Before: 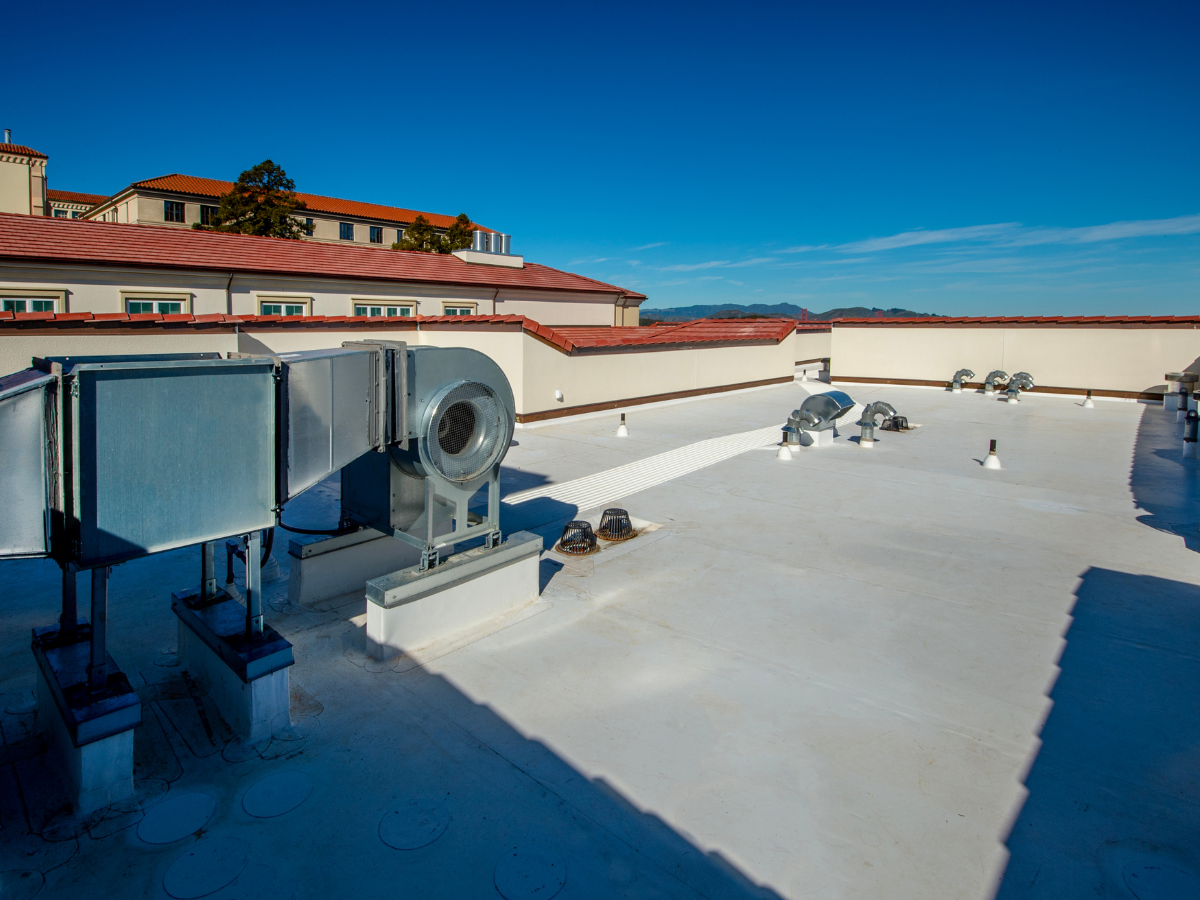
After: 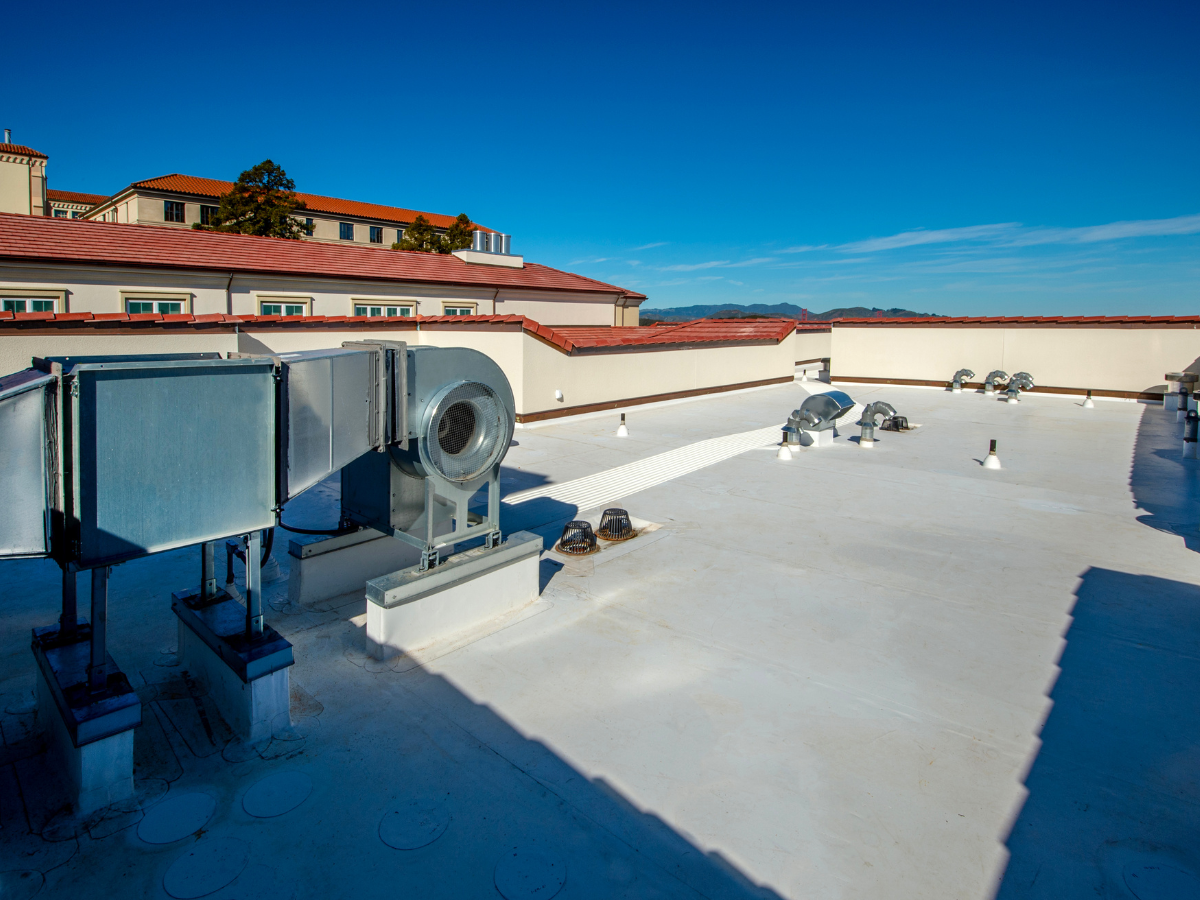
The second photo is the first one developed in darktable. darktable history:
exposure: exposure 0.177 EV, compensate highlight preservation false
